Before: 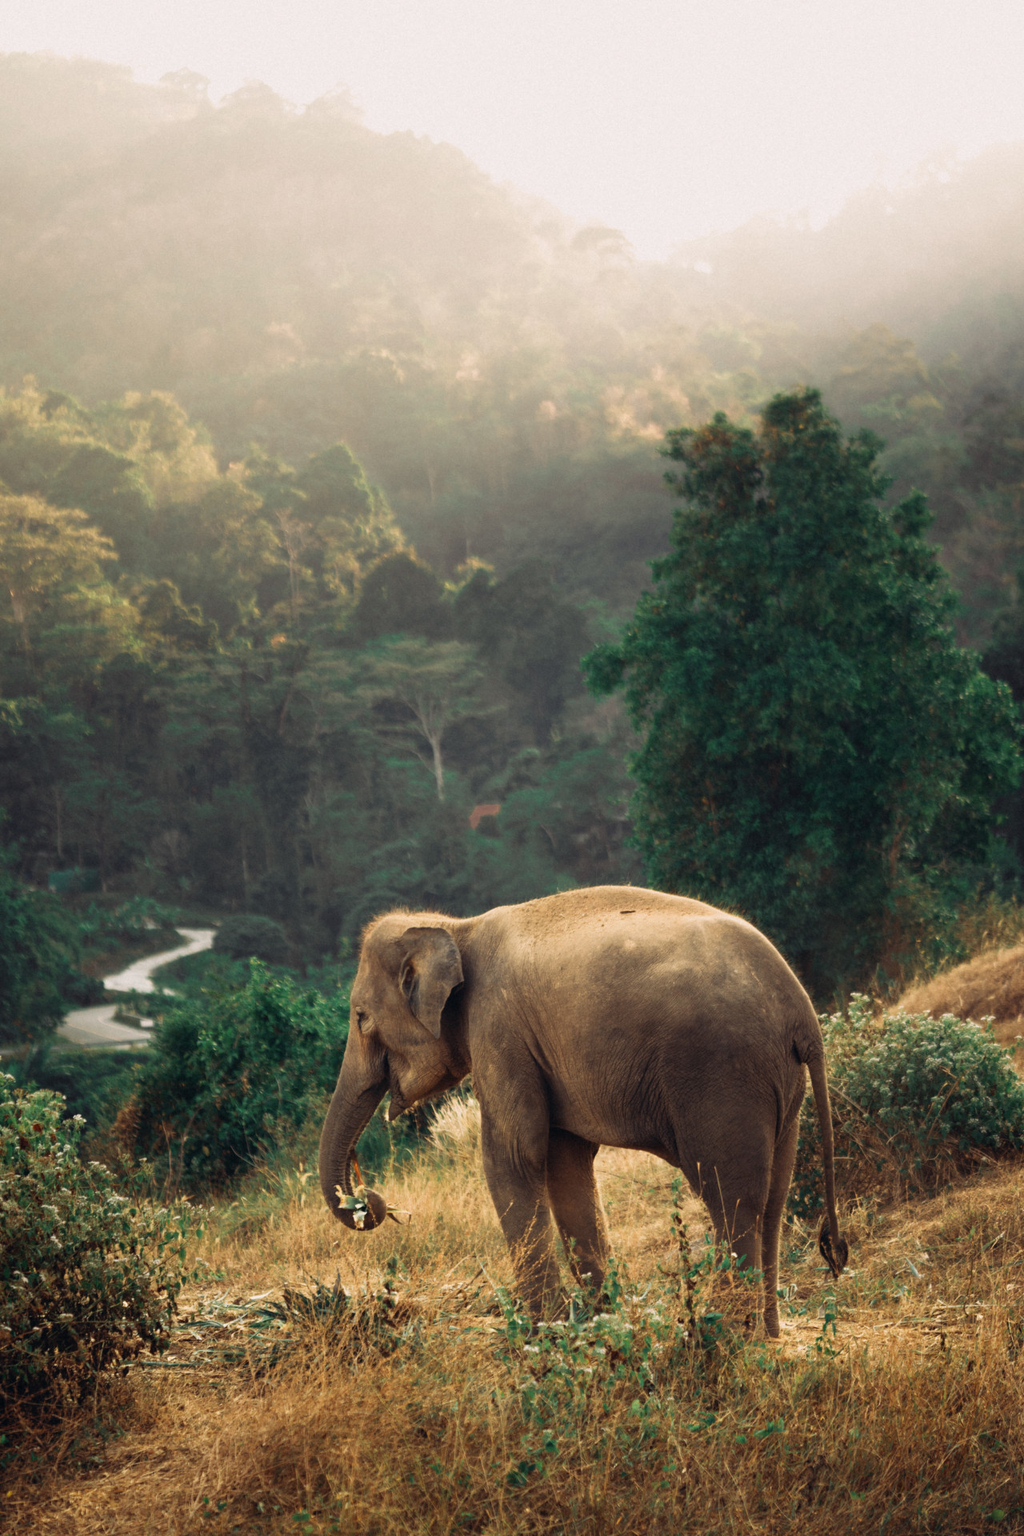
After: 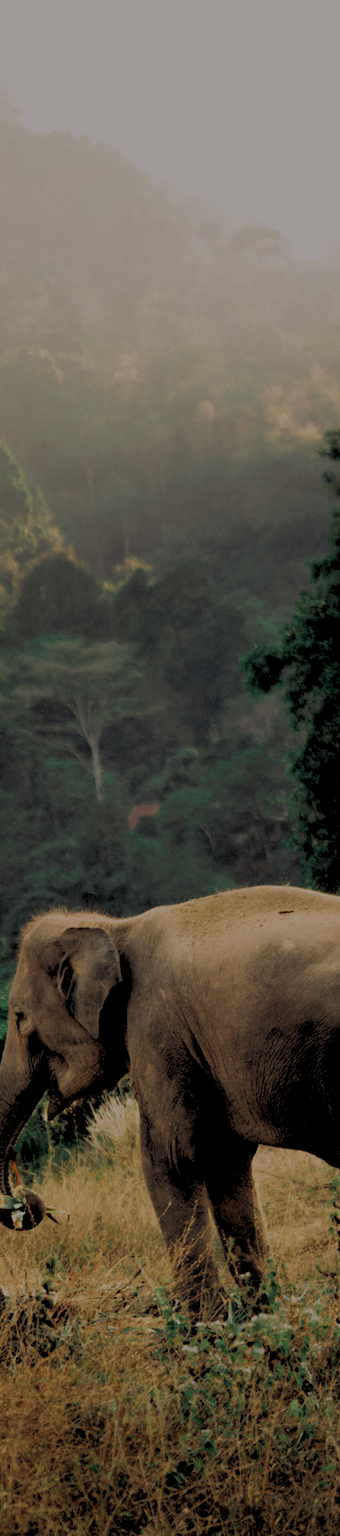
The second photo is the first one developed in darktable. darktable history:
tone equalizer: -8 EV -0.55 EV
exposure: exposure -1.468 EV, compensate highlight preservation false
rgb levels: preserve colors sum RGB, levels [[0.038, 0.433, 0.934], [0, 0.5, 1], [0, 0.5, 1]]
color balance: on, module defaults
crop: left 33.36%, right 33.36%
